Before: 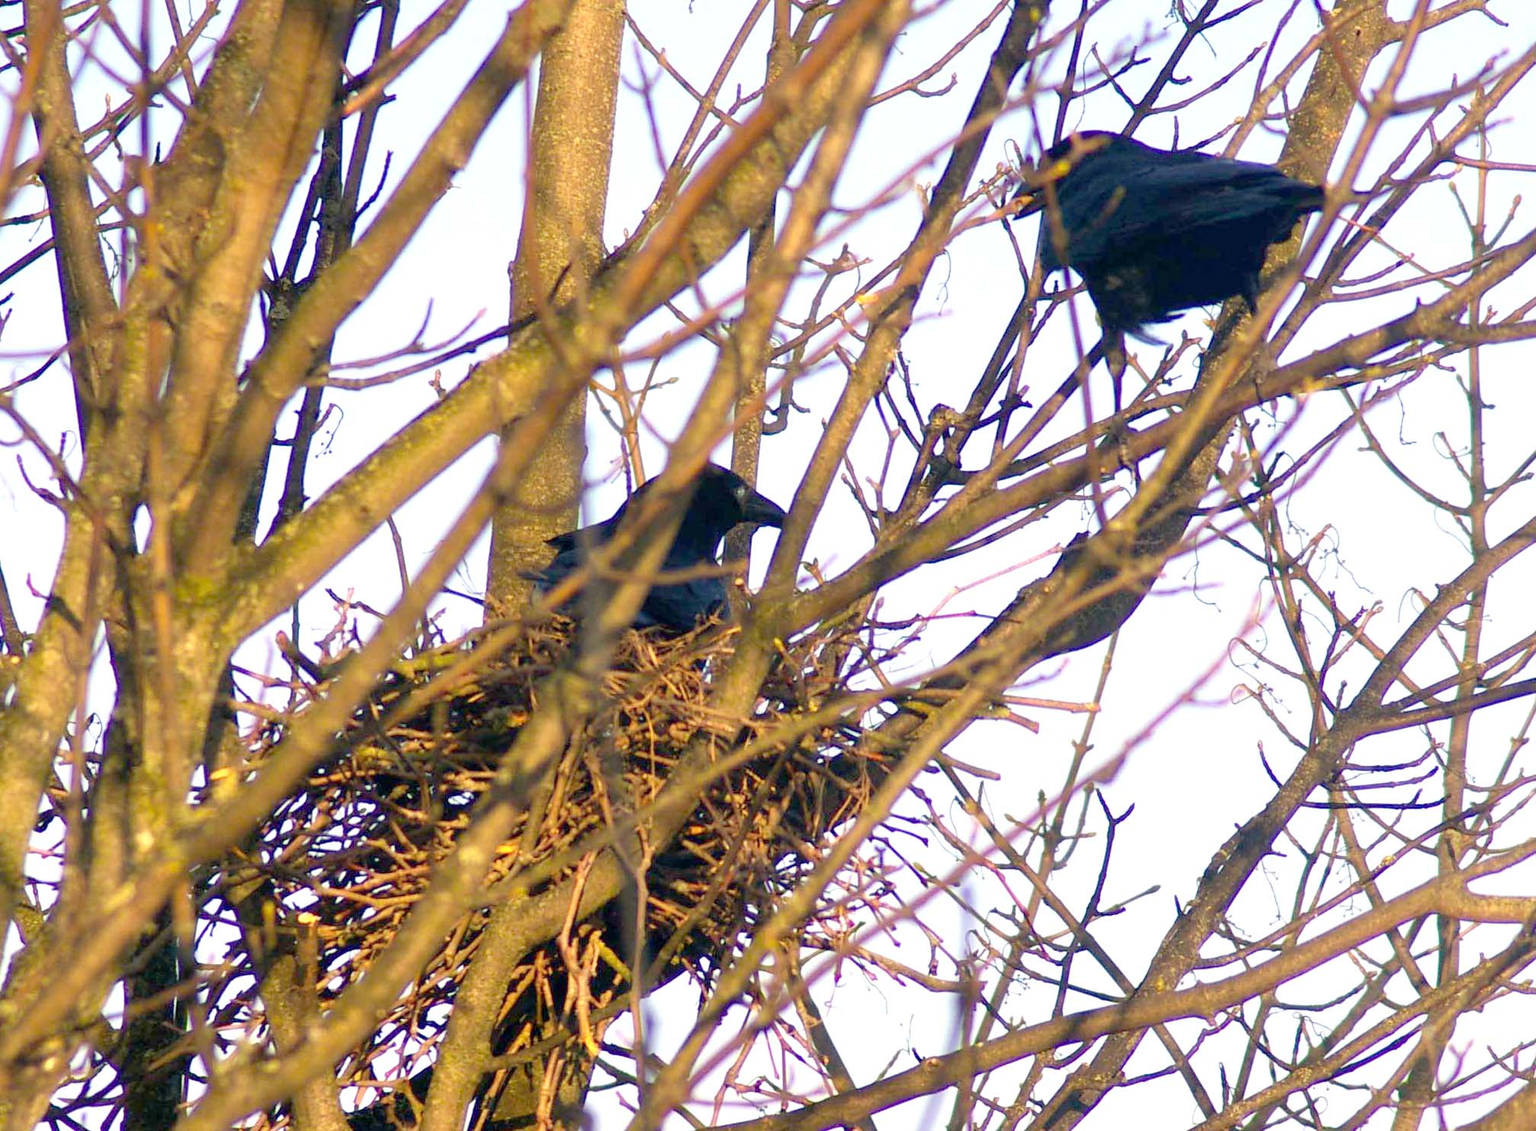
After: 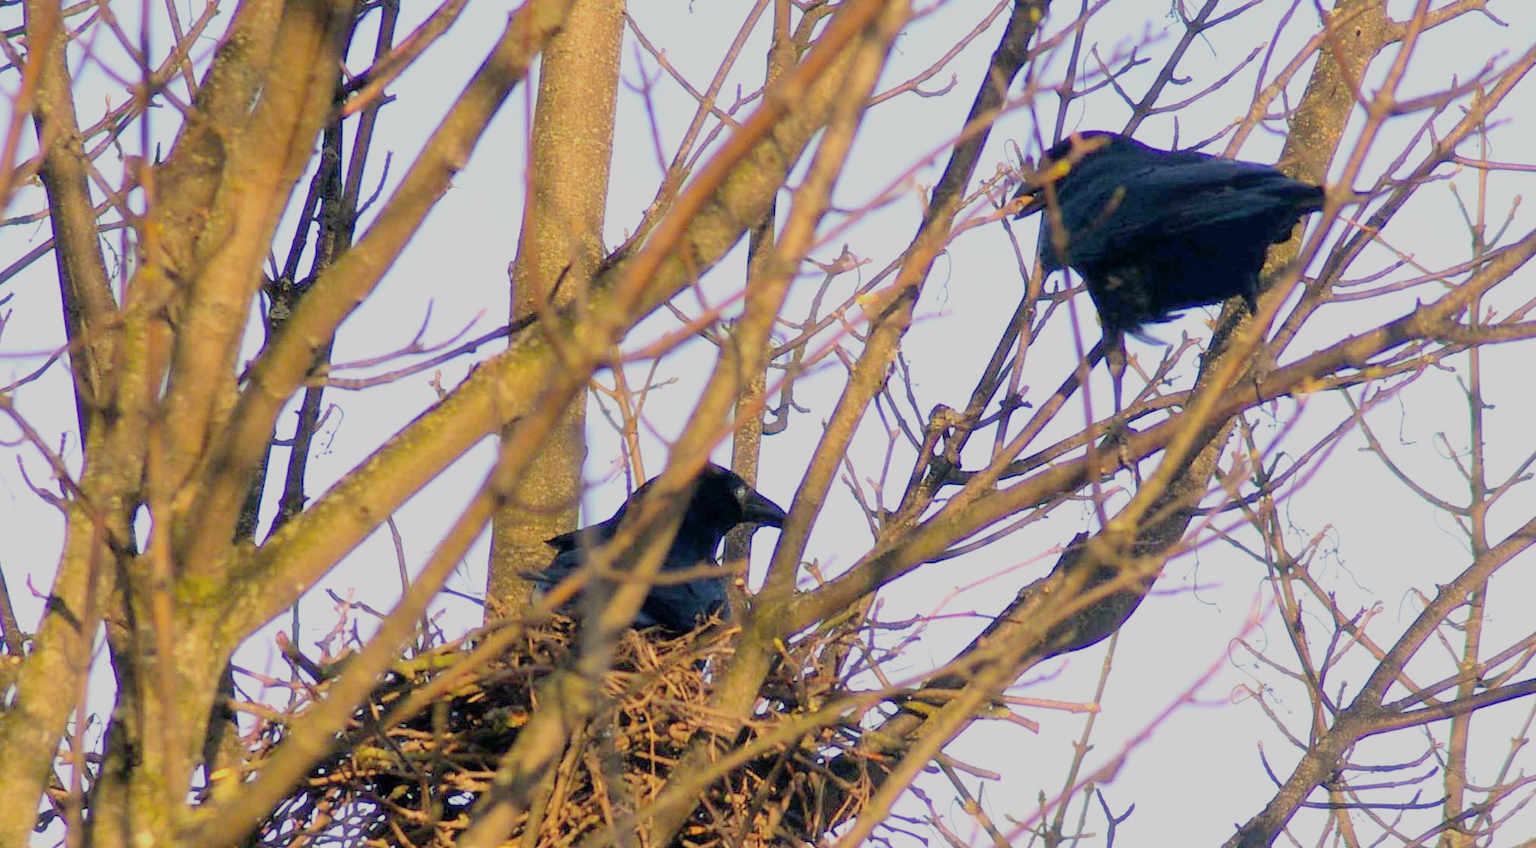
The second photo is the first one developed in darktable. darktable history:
filmic rgb: black relative exposure -7.15 EV, white relative exposure 5.36 EV, hardness 3.02, color science v6 (2022)
crop: bottom 24.988%
haze removal: strength -0.1, adaptive false
